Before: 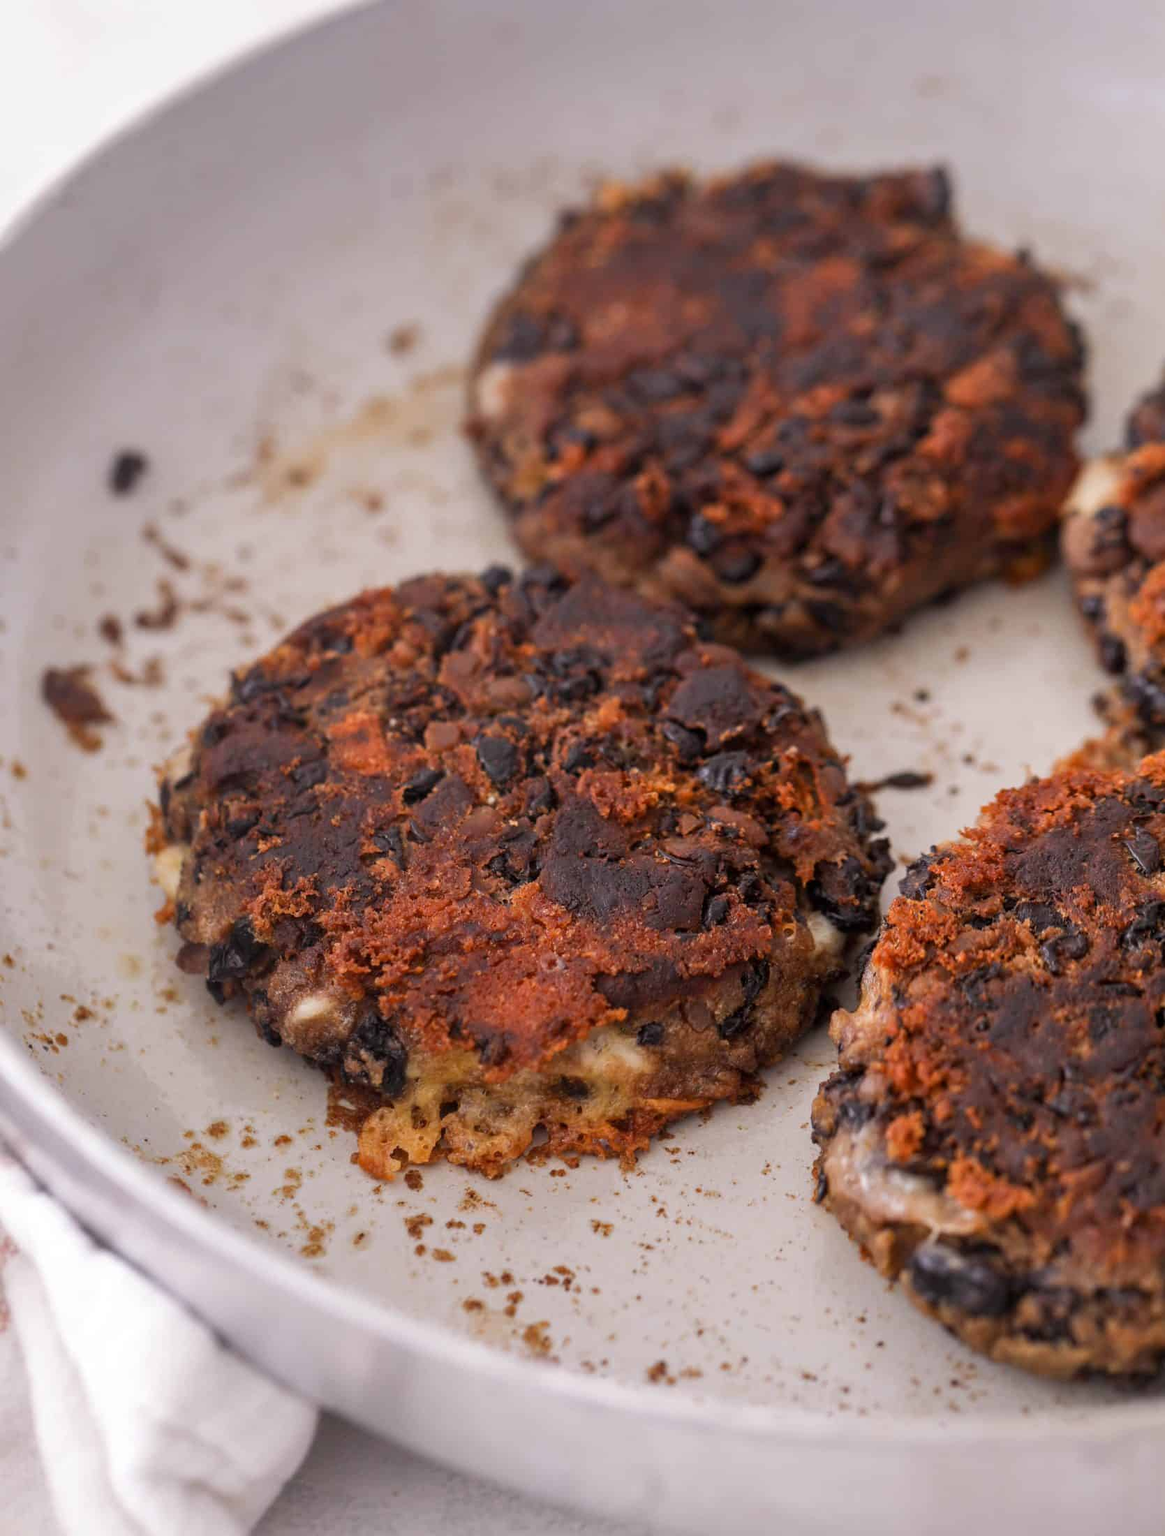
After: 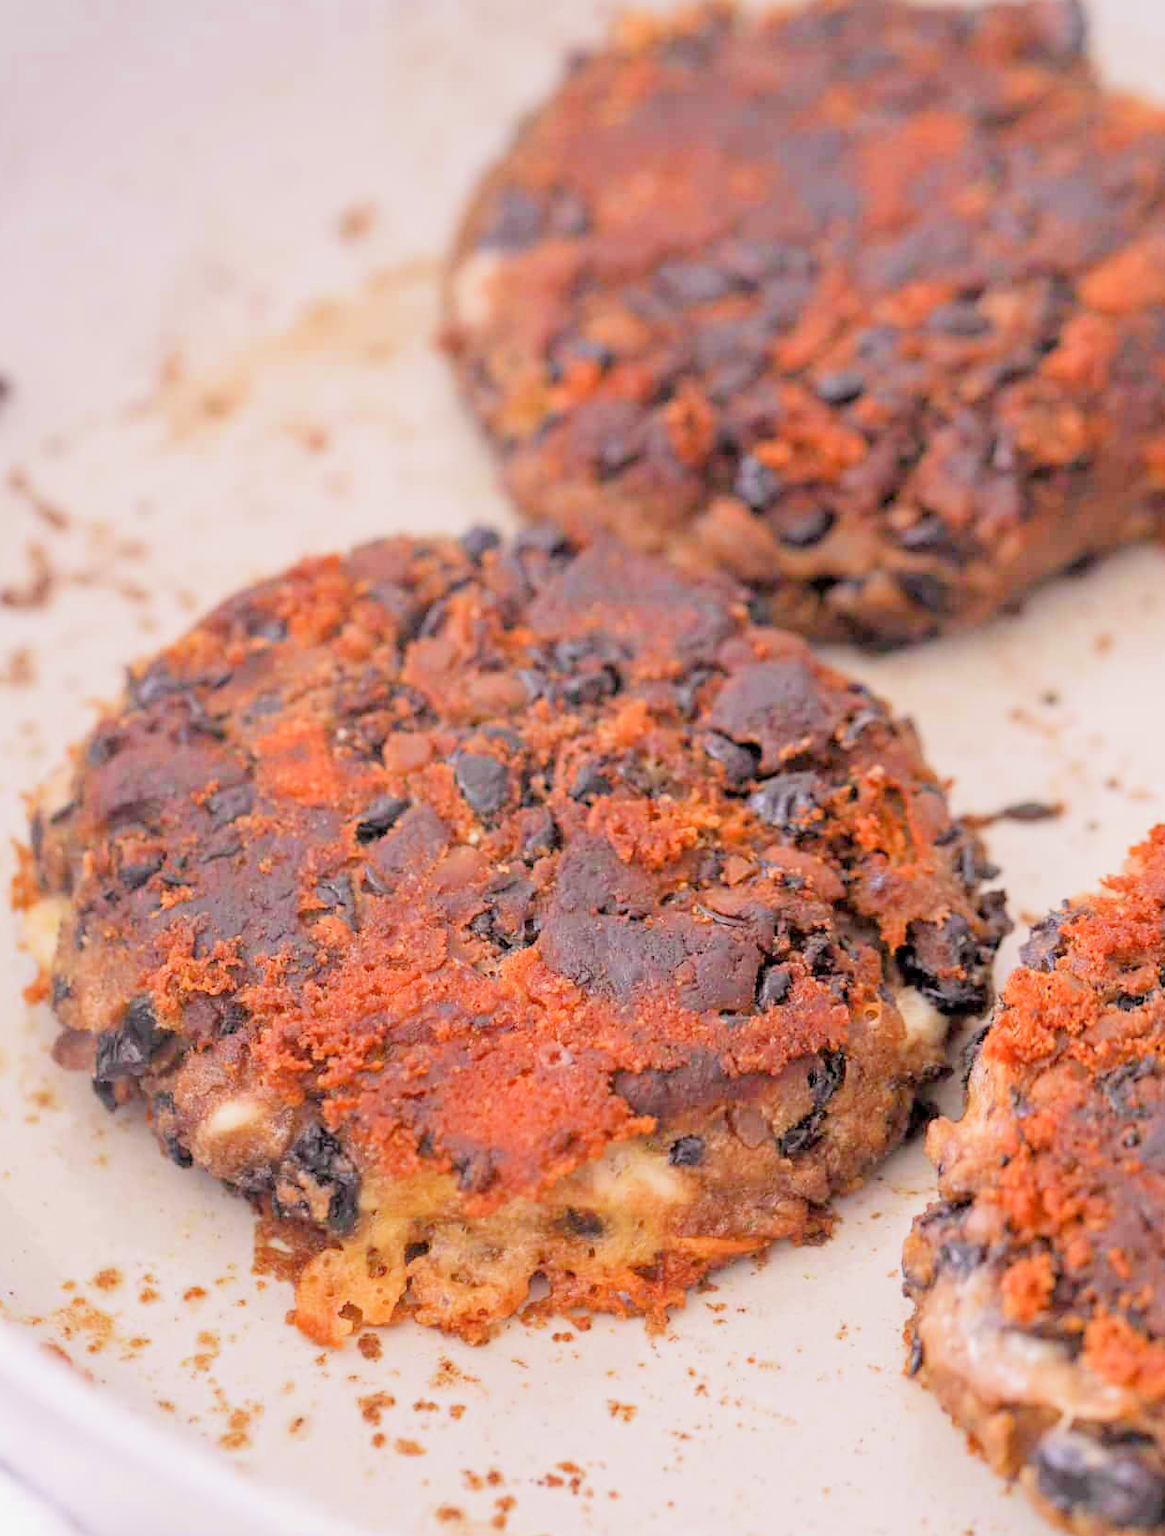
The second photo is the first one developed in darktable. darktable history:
crop and rotate: left 11.831%, top 11.346%, right 13.429%, bottom 13.899%
filmic rgb: middle gray luminance 3.44%, black relative exposure -5.92 EV, white relative exposure 6.33 EV, threshold 6 EV, dynamic range scaling 22.4%, target black luminance 0%, hardness 2.33, latitude 45.85%, contrast 0.78, highlights saturation mix 100%, shadows ↔ highlights balance 0.033%, add noise in highlights 0, preserve chrominance max RGB, color science v3 (2019), use custom middle-gray values true, iterations of high-quality reconstruction 0, contrast in highlights soft, enable highlight reconstruction true
